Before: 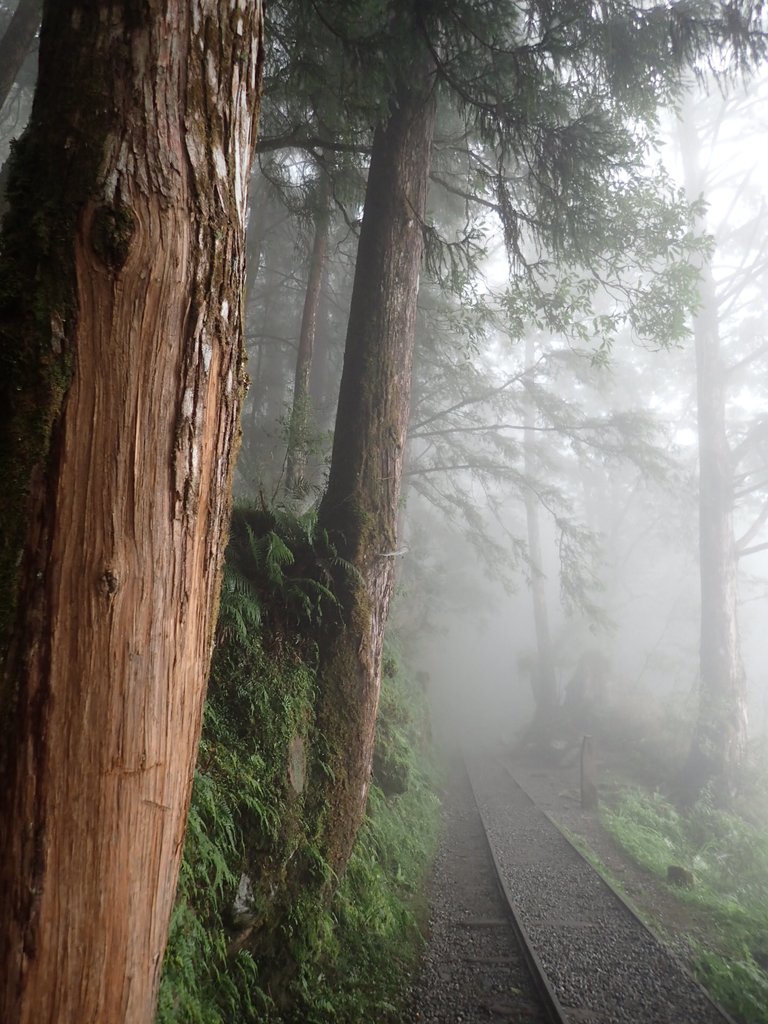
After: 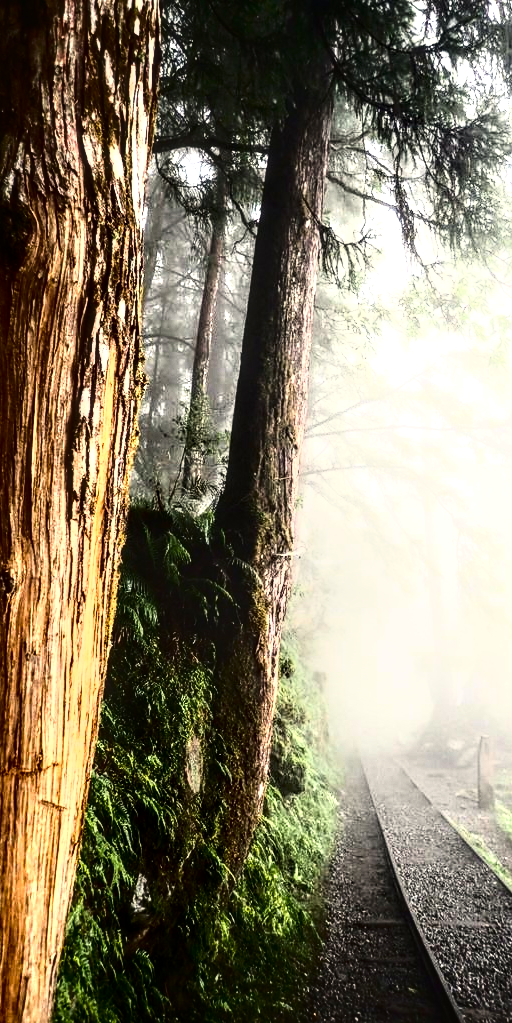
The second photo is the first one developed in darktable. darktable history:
crop and rotate: left 13.421%, right 19.893%
local contrast: detail 160%
contrast equalizer: y [[0.518, 0.517, 0.501, 0.5, 0.5, 0.5], [0.5 ×6], [0.5 ×6], [0 ×6], [0 ×6]], mix 0.298
tone equalizer: -8 EV -1.07 EV, -7 EV -1.02 EV, -6 EV -0.862 EV, -5 EV -0.615 EV, -3 EV 0.574 EV, -2 EV 0.865 EV, -1 EV 1.01 EV, +0 EV 1.05 EV, edges refinement/feathering 500, mask exposure compensation -1.57 EV, preserve details no
color balance rgb: highlights gain › chroma 2.135%, highlights gain › hue 74.33°, global offset › luminance 0.733%, linear chroma grading › shadows 9.834%, linear chroma grading › highlights 9.243%, linear chroma grading › global chroma 14.567%, linear chroma grading › mid-tones 14.974%, perceptual saturation grading › global saturation 29.789%, global vibrance 20%
tone curve: curves: ch0 [(0, 0) (0.003, 0.005) (0.011, 0.008) (0.025, 0.013) (0.044, 0.017) (0.069, 0.022) (0.1, 0.029) (0.136, 0.038) (0.177, 0.053) (0.224, 0.081) (0.277, 0.128) (0.335, 0.214) (0.399, 0.343) (0.468, 0.478) (0.543, 0.641) (0.623, 0.798) (0.709, 0.911) (0.801, 0.971) (0.898, 0.99) (1, 1)], color space Lab, independent channels, preserve colors none
